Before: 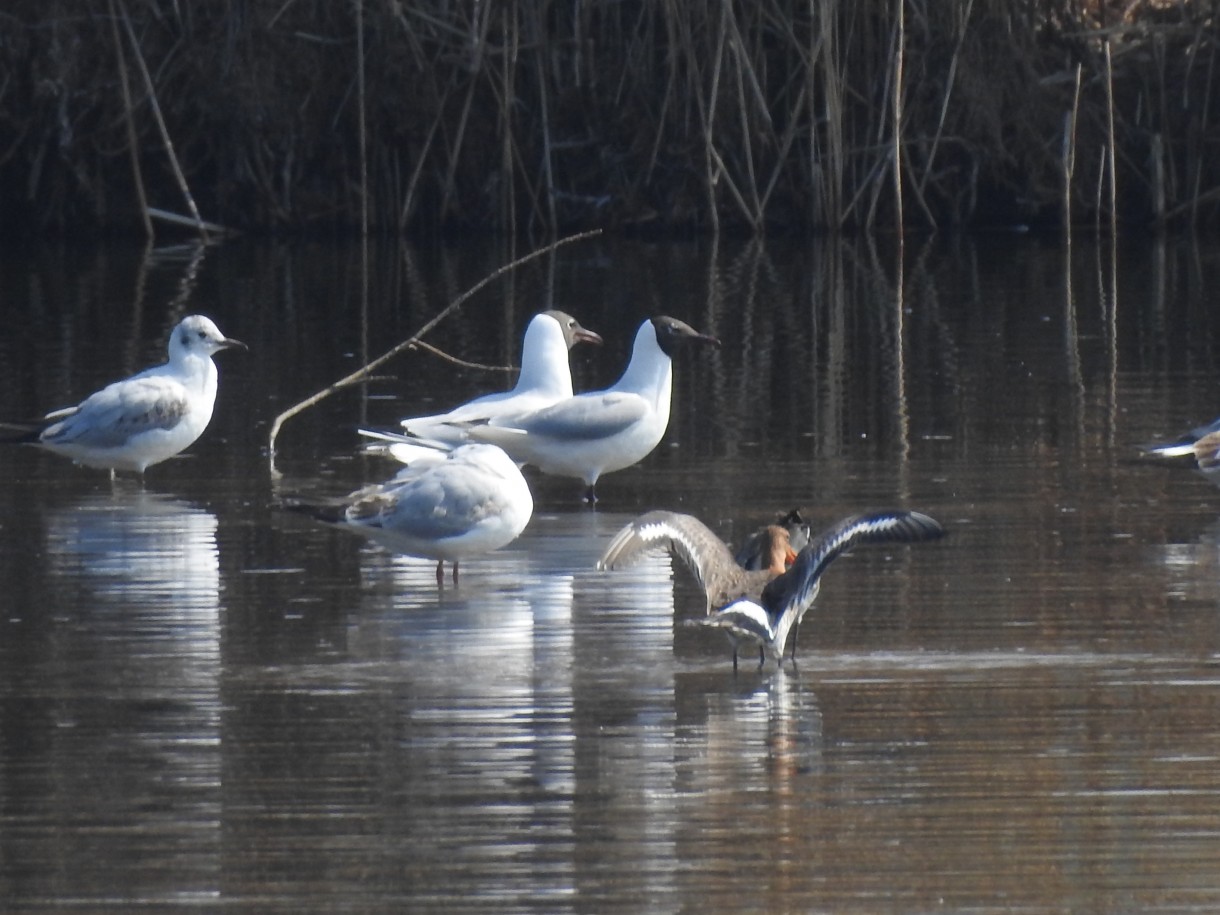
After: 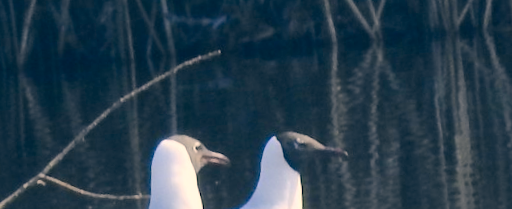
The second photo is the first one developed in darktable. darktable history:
shadows and highlights: radius 264.75, soften with gaussian
color correction: highlights a* 10.32, highlights b* 14.66, shadows a* -9.59, shadows b* -15.02
rotate and perspective: rotation -4.57°, crop left 0.054, crop right 0.944, crop top 0.087, crop bottom 0.914
crop: left 28.64%, top 16.832%, right 26.637%, bottom 58.055%
